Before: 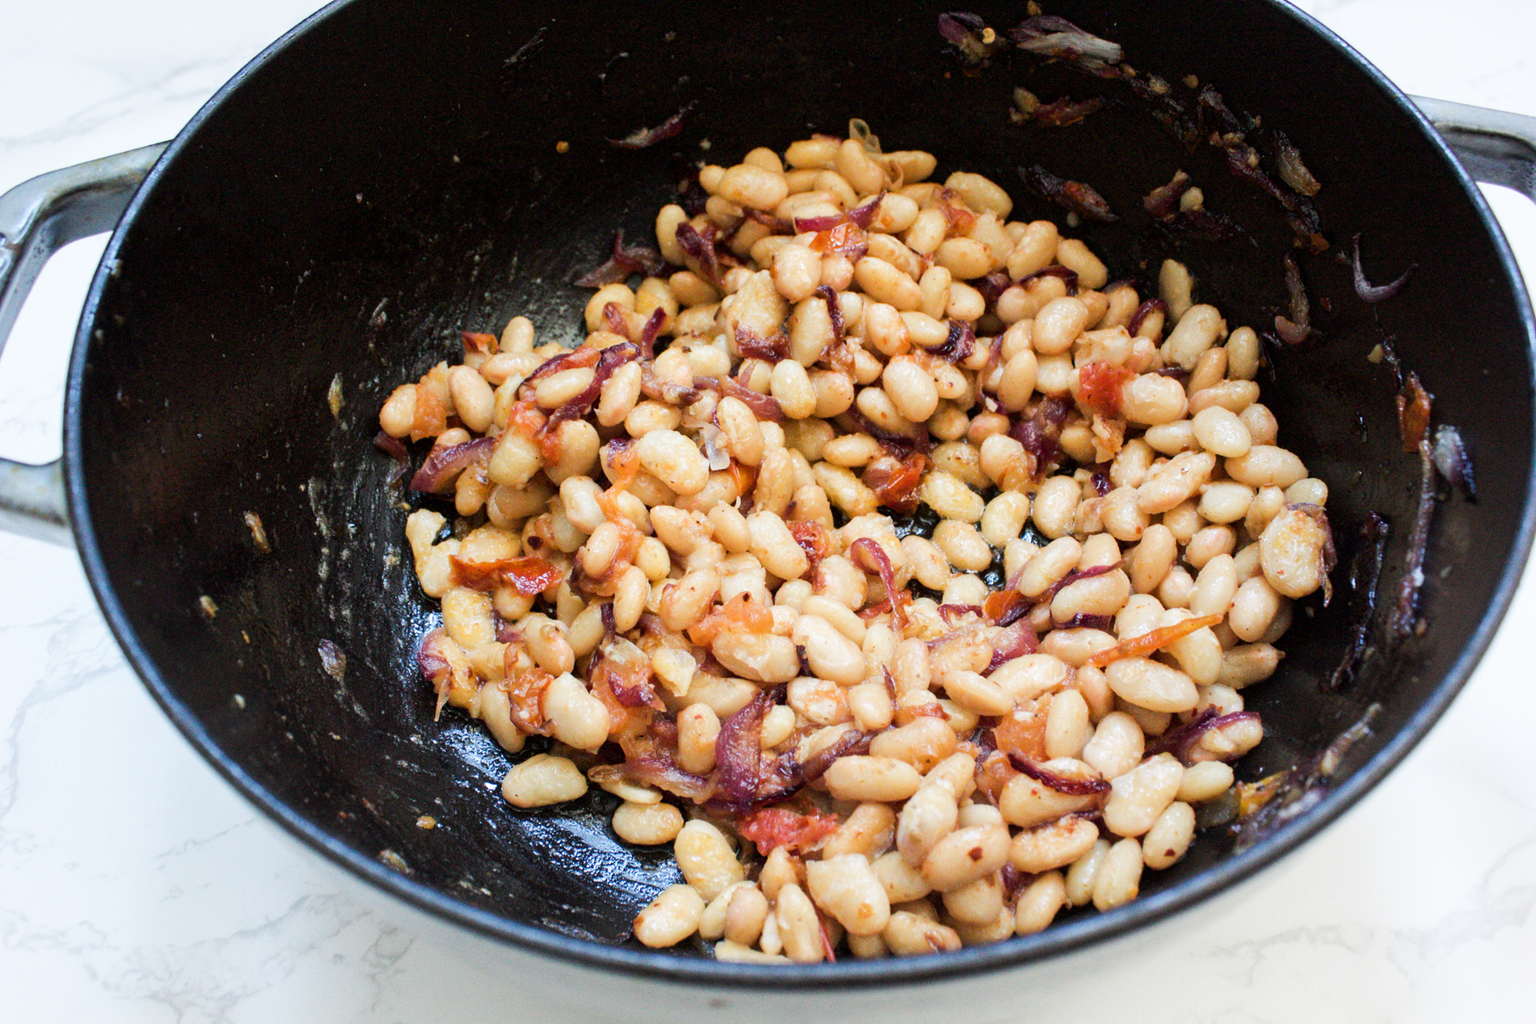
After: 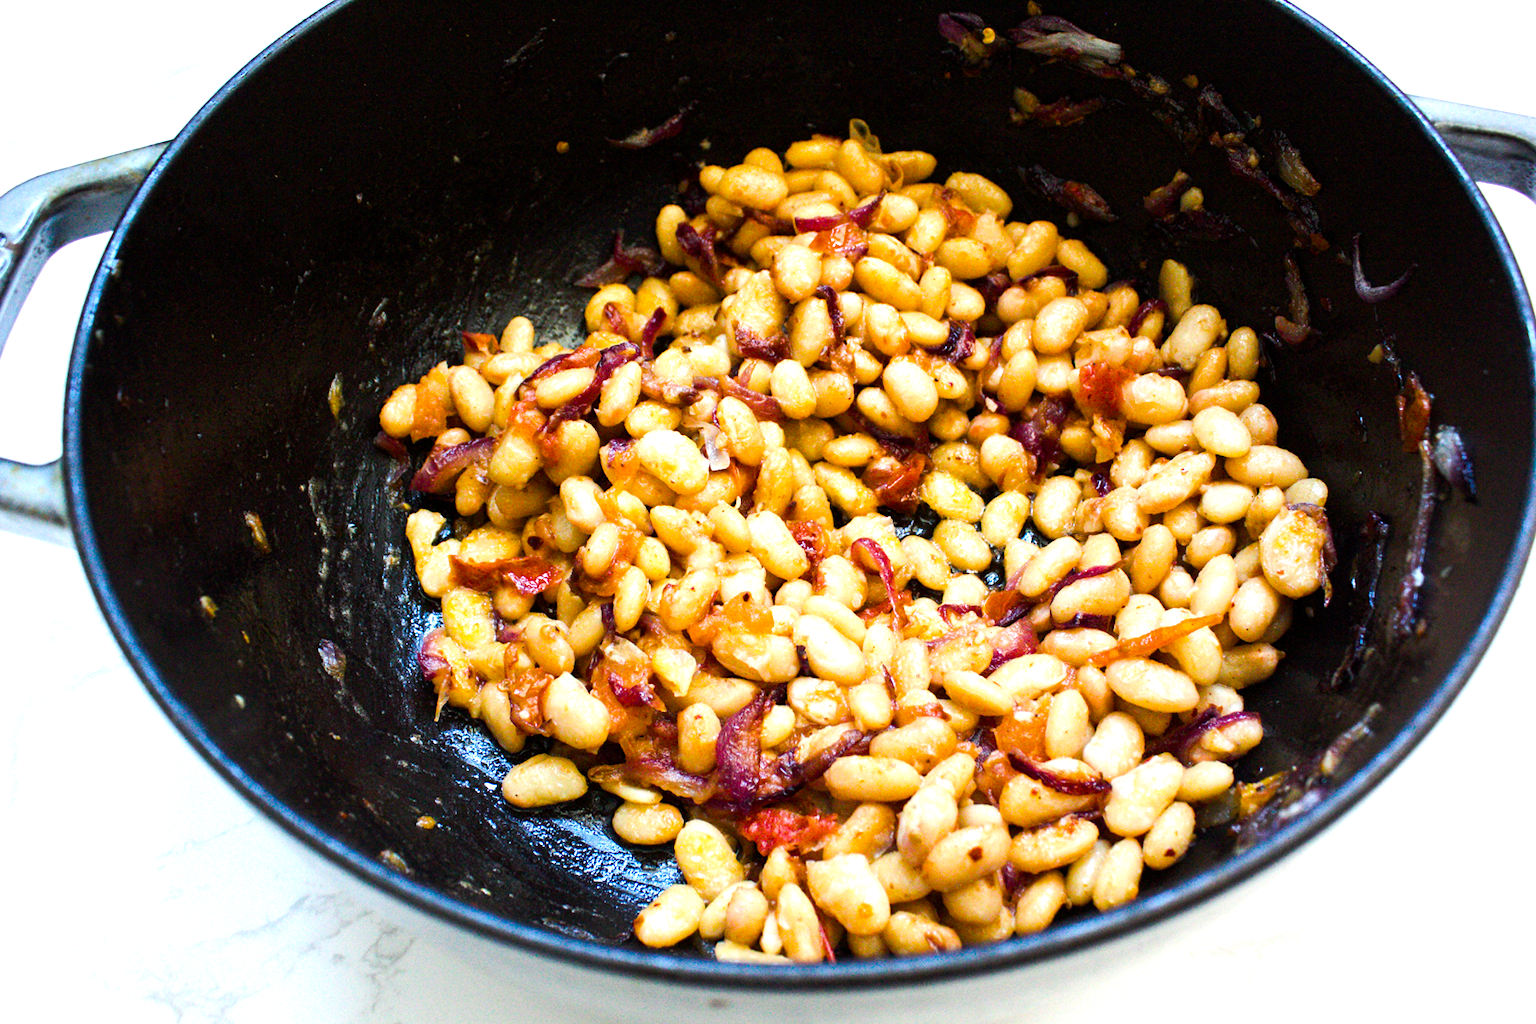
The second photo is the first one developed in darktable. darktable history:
color balance rgb: linear chroma grading › global chroma 9%, perceptual saturation grading › global saturation 36%, perceptual brilliance grading › global brilliance 15%, perceptual brilliance grading › shadows -35%, global vibrance 15%
